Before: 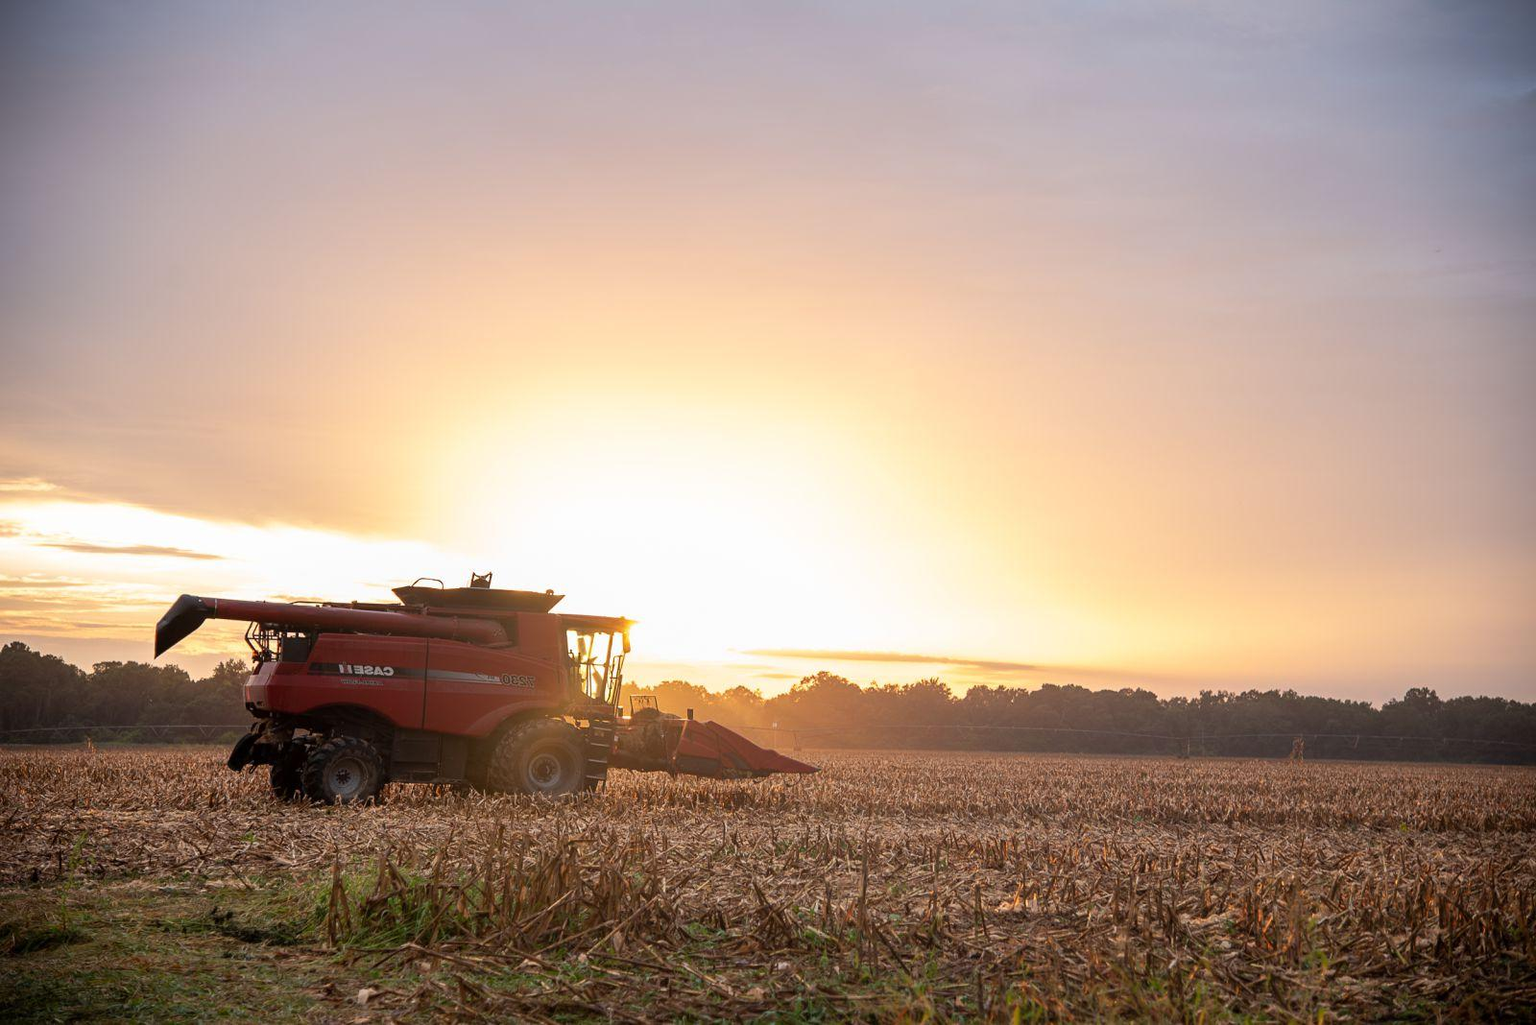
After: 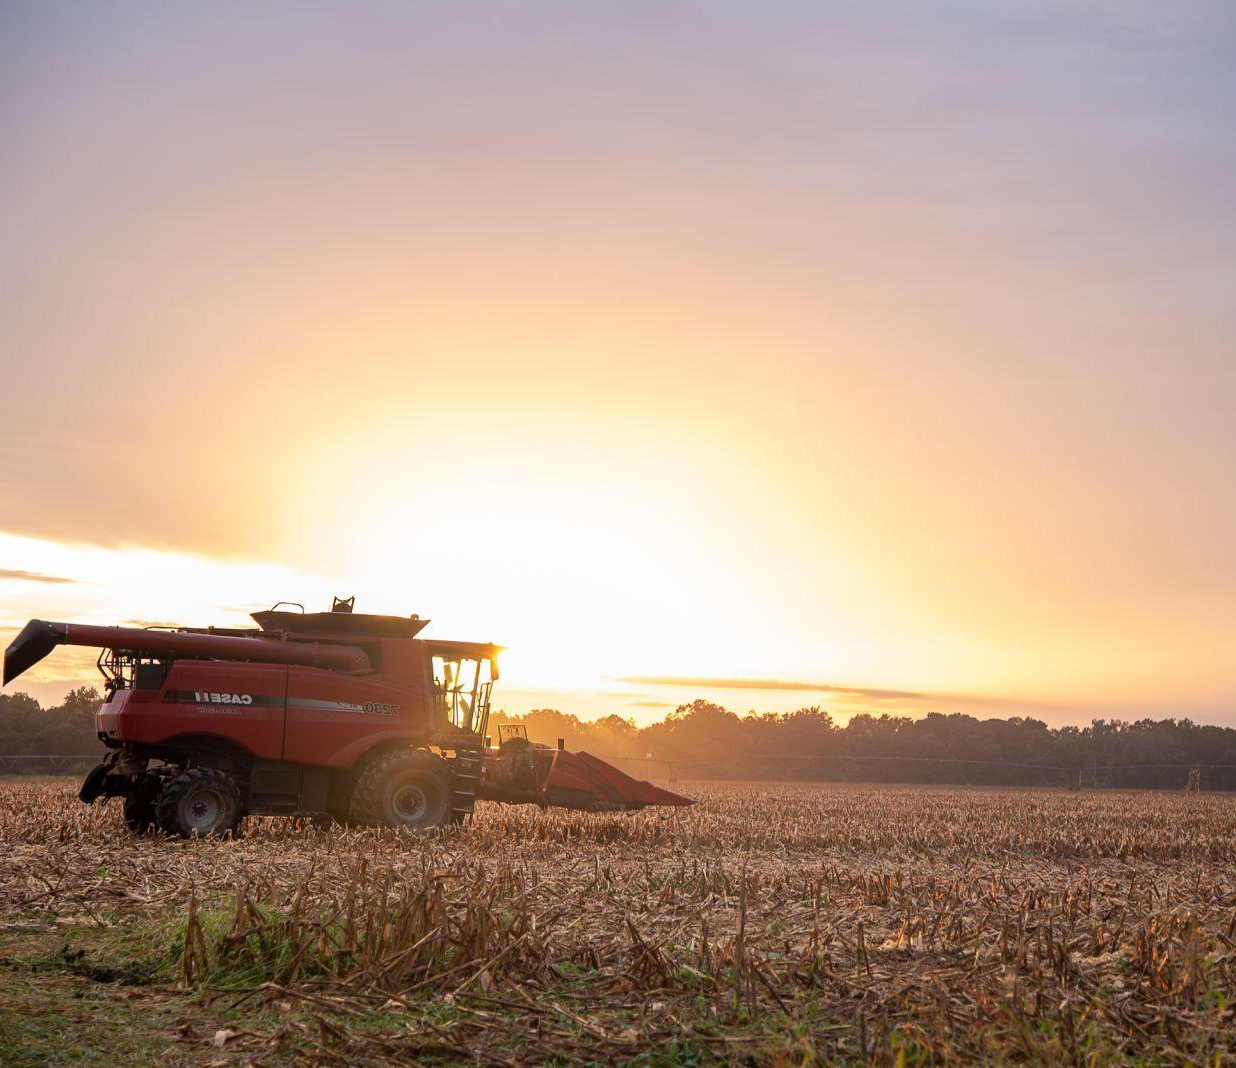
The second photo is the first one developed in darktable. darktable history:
crop: left 9.899%, right 12.823%
